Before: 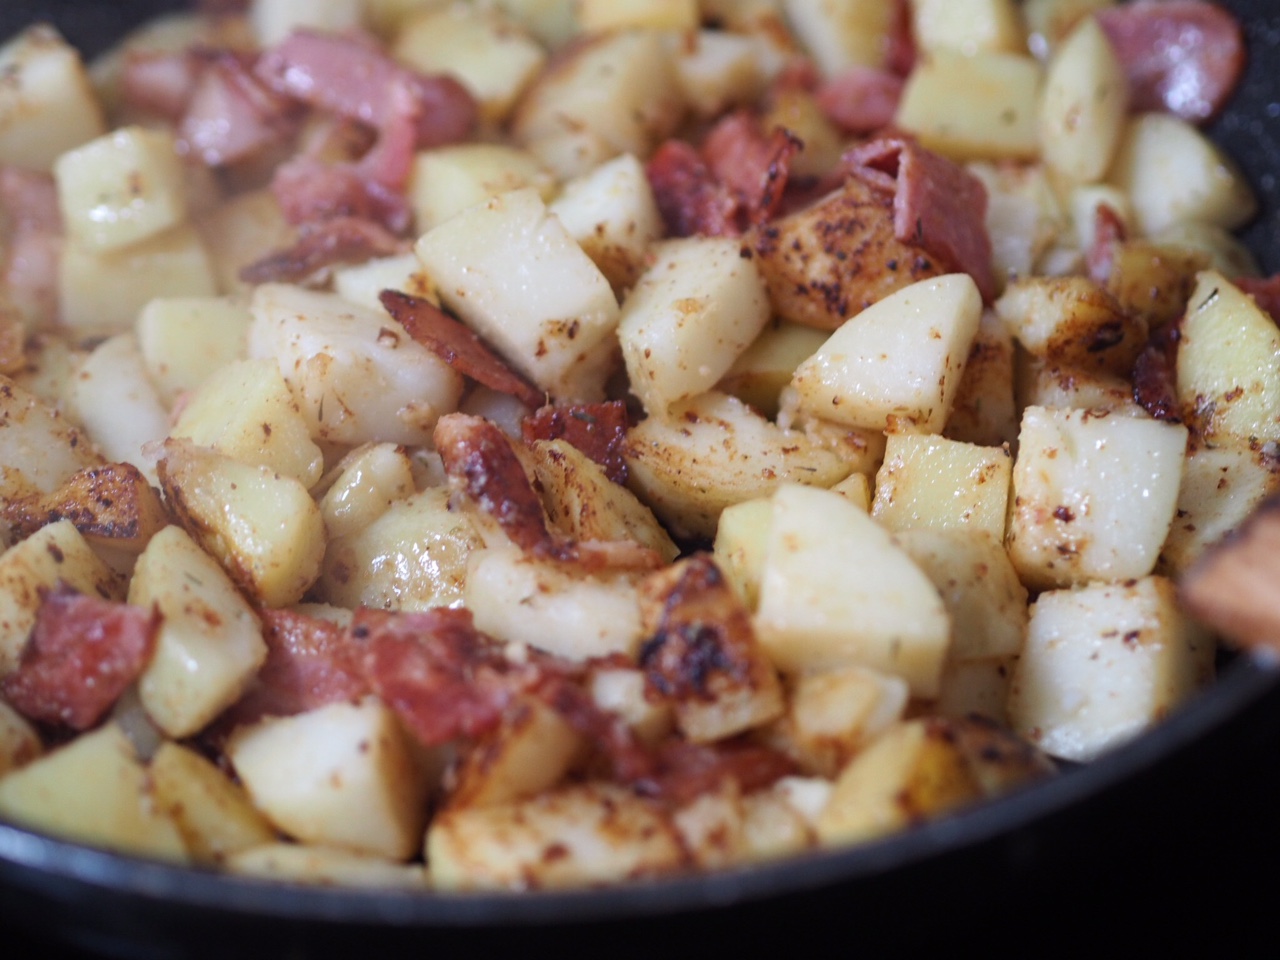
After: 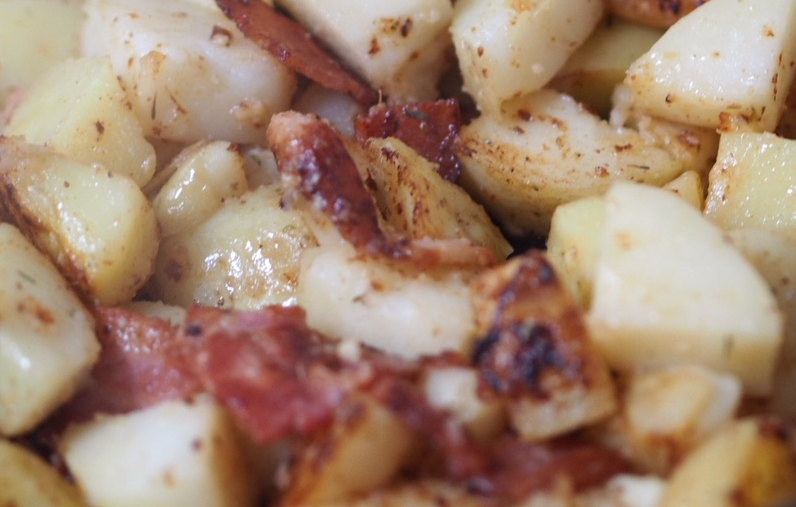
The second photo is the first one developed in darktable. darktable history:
crop: left 13.064%, top 31.56%, right 24.748%, bottom 15.54%
